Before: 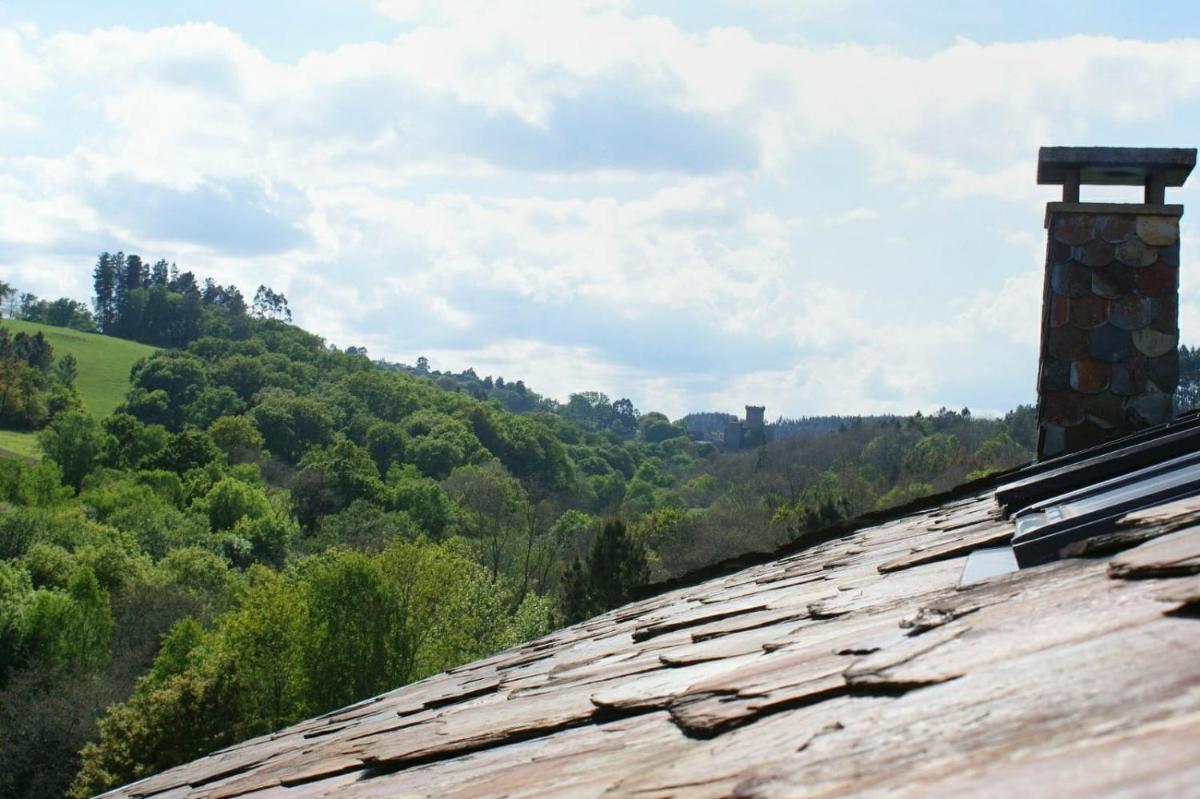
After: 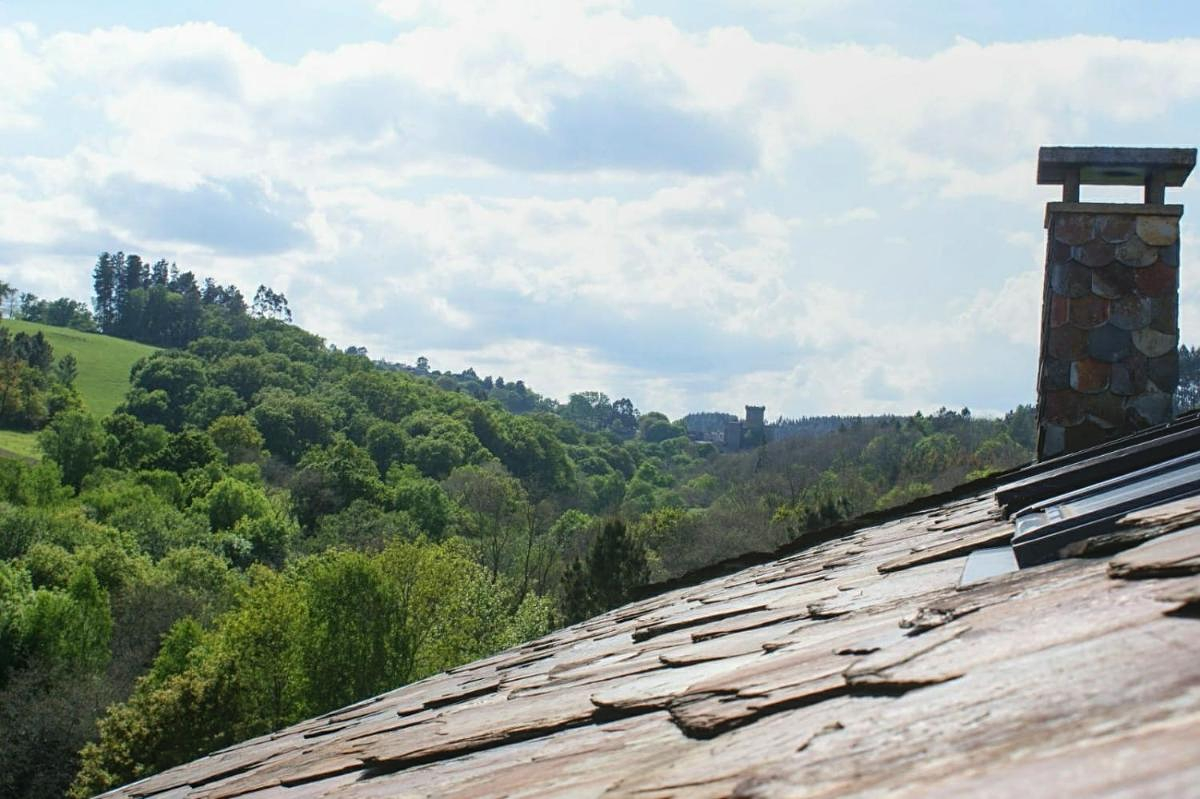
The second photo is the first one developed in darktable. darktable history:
sharpen: amount 0.215
local contrast: detail 110%
